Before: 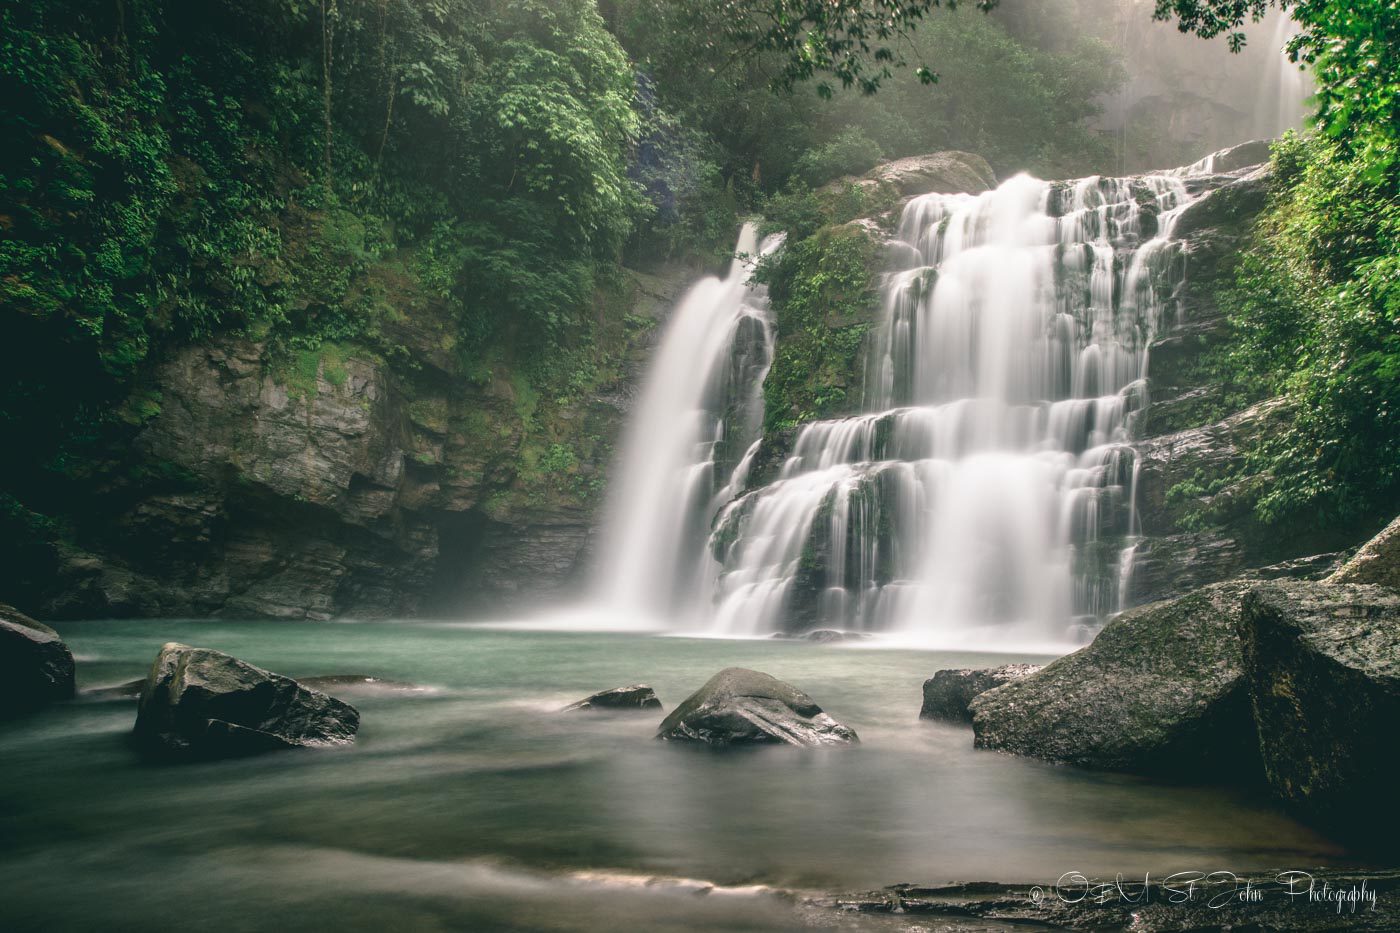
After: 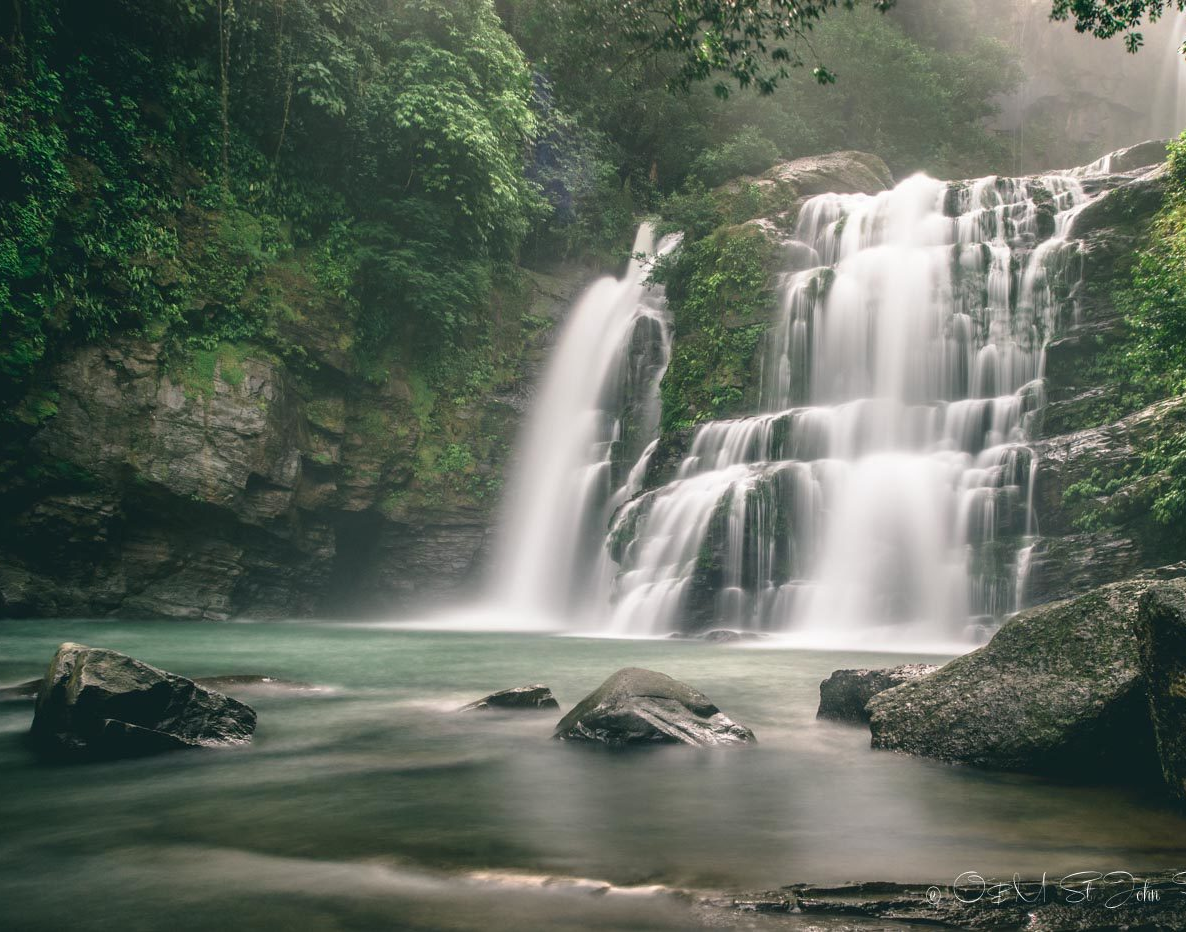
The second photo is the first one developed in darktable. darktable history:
crop: left 7.424%, right 7.827%
